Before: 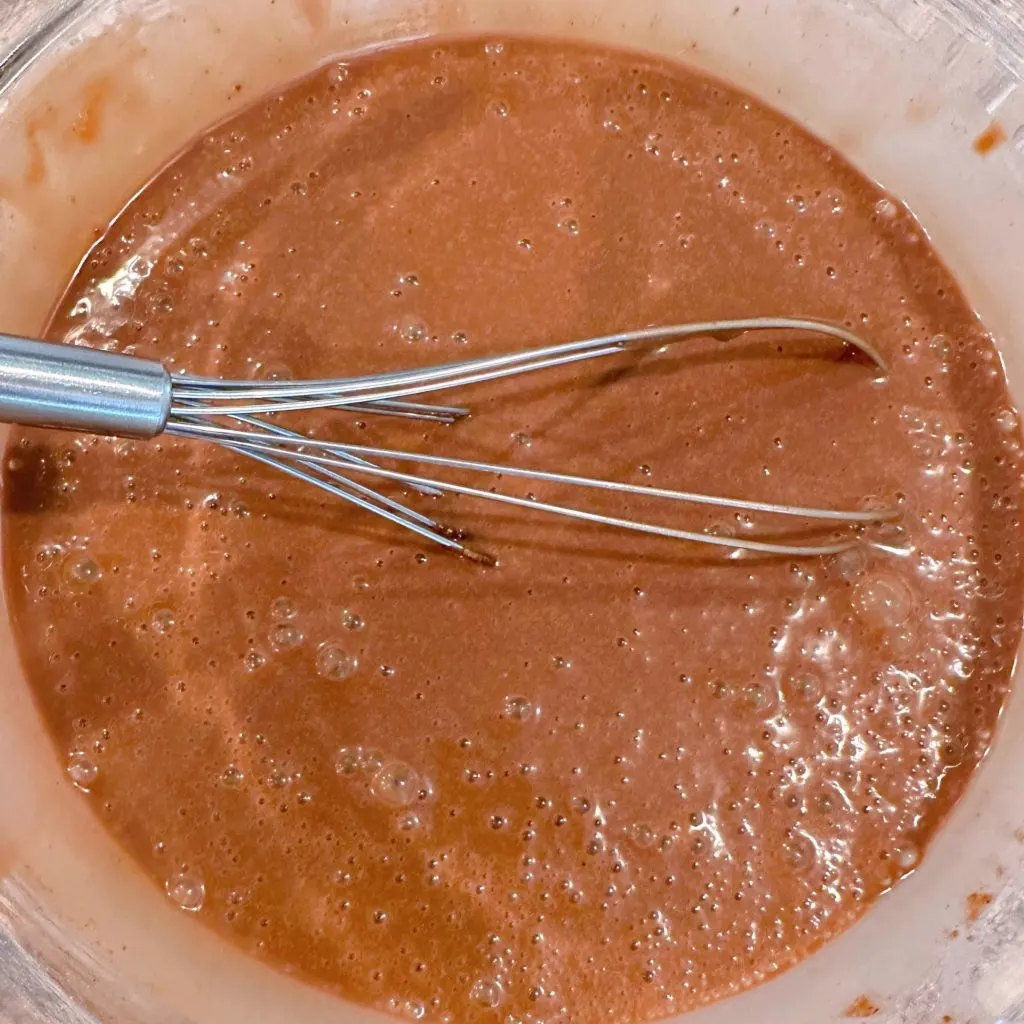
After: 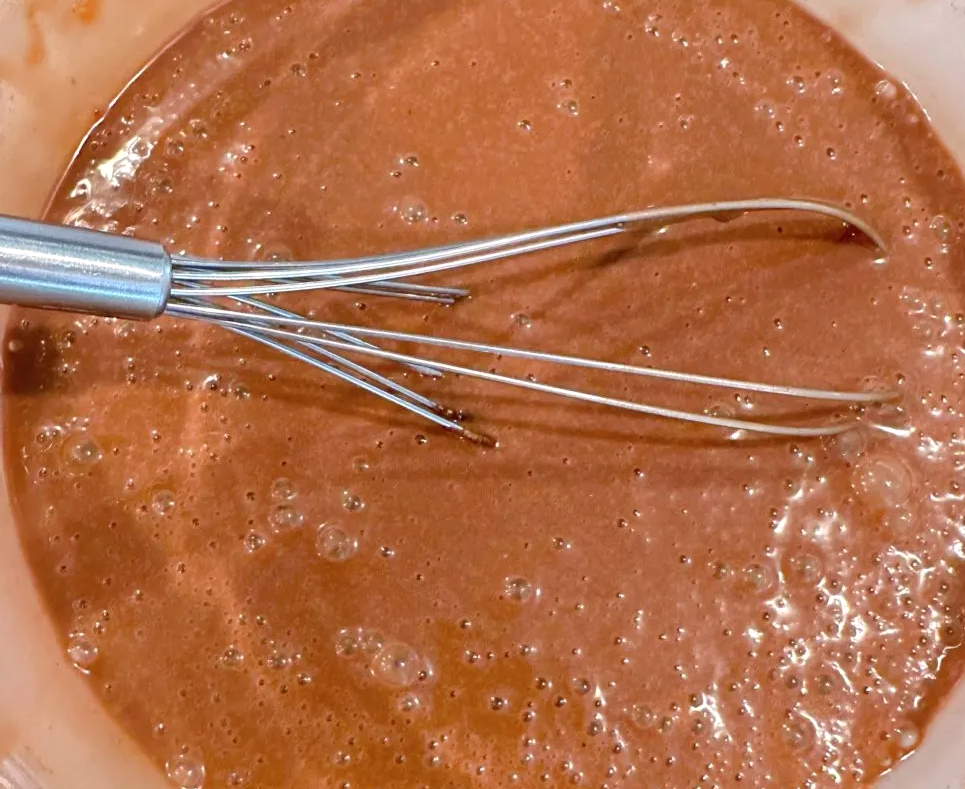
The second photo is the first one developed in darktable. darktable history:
crop and rotate: angle 0.03°, top 11.643%, right 5.651%, bottom 11.189%
exposure: exposure 0.128 EV, compensate highlight preservation false
